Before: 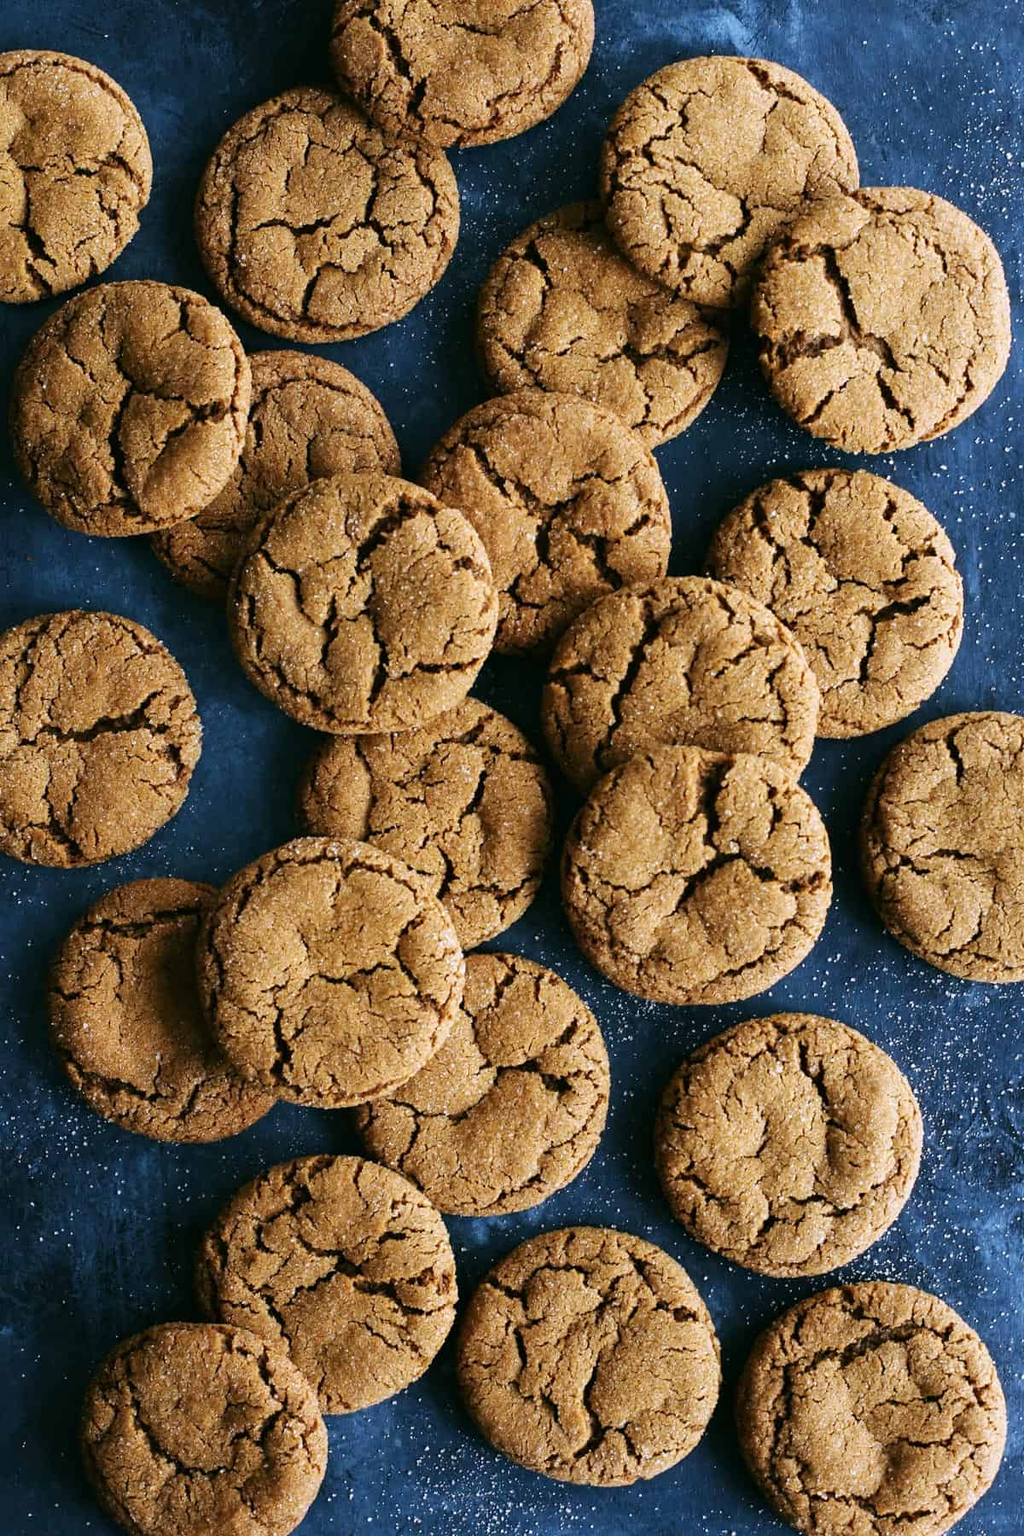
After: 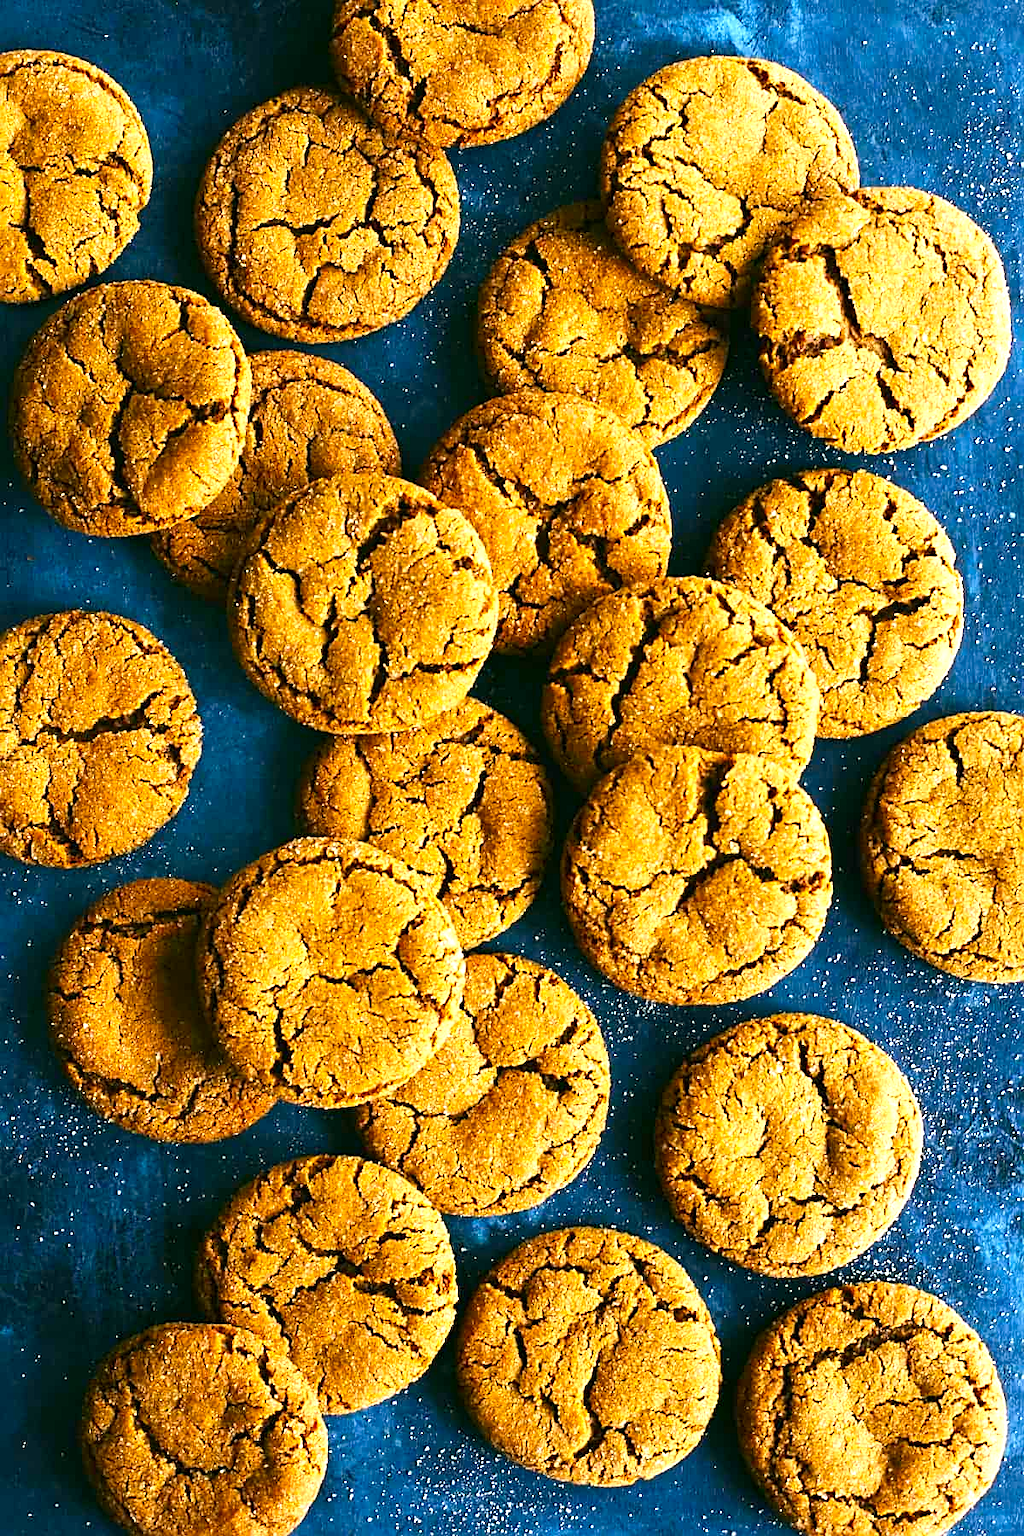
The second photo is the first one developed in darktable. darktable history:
tone equalizer: on, module defaults
contrast brightness saturation: contrast 0.09, saturation 0.28
color balance rgb: perceptual saturation grading › global saturation 20%, global vibrance 10%
white balance: red 1.029, blue 0.92
exposure: black level correction 0, exposure 0.877 EV, compensate exposure bias true, compensate highlight preservation false
sharpen: on, module defaults
